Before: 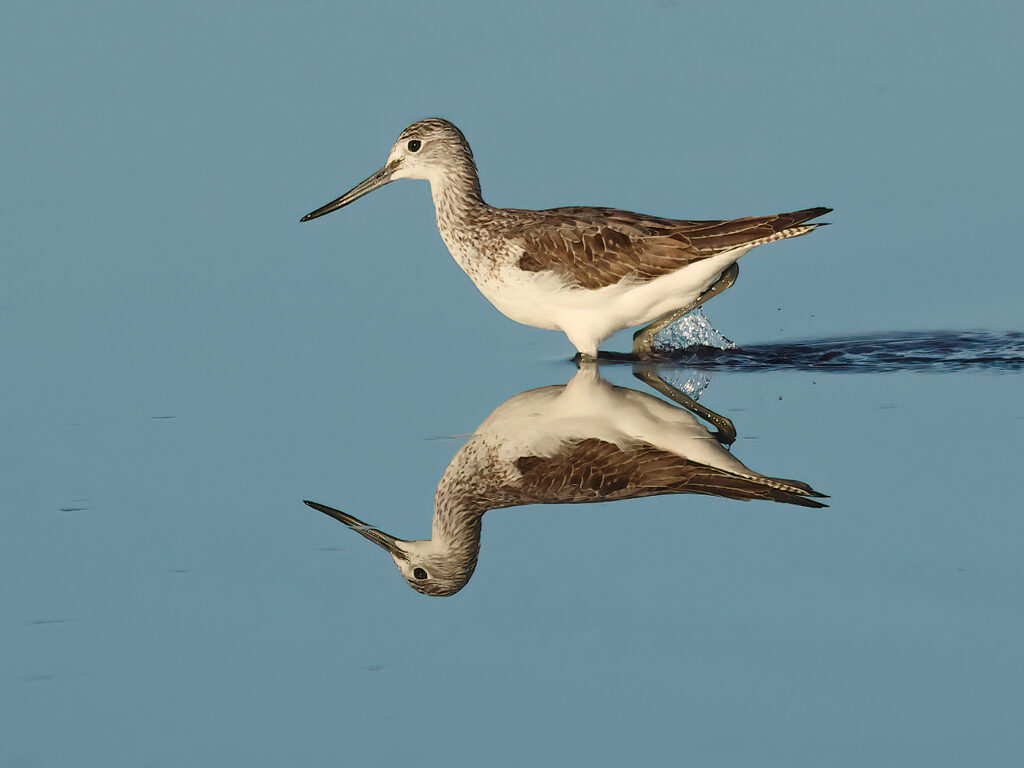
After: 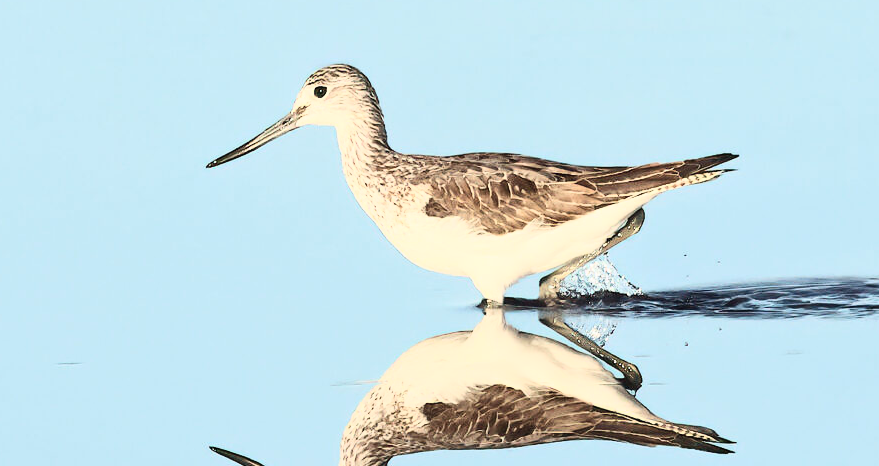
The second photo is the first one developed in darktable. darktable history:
crop and rotate: left 9.256%, top 7.159%, right 4.905%, bottom 32.107%
tone curve: curves: ch0 [(0, 0) (0.003, 0.004) (0.011, 0.016) (0.025, 0.035) (0.044, 0.062) (0.069, 0.097) (0.1, 0.143) (0.136, 0.205) (0.177, 0.276) (0.224, 0.36) (0.277, 0.461) (0.335, 0.584) (0.399, 0.686) (0.468, 0.783) (0.543, 0.868) (0.623, 0.927) (0.709, 0.96) (0.801, 0.974) (0.898, 0.986) (1, 1)], color space Lab, independent channels, preserve colors none
